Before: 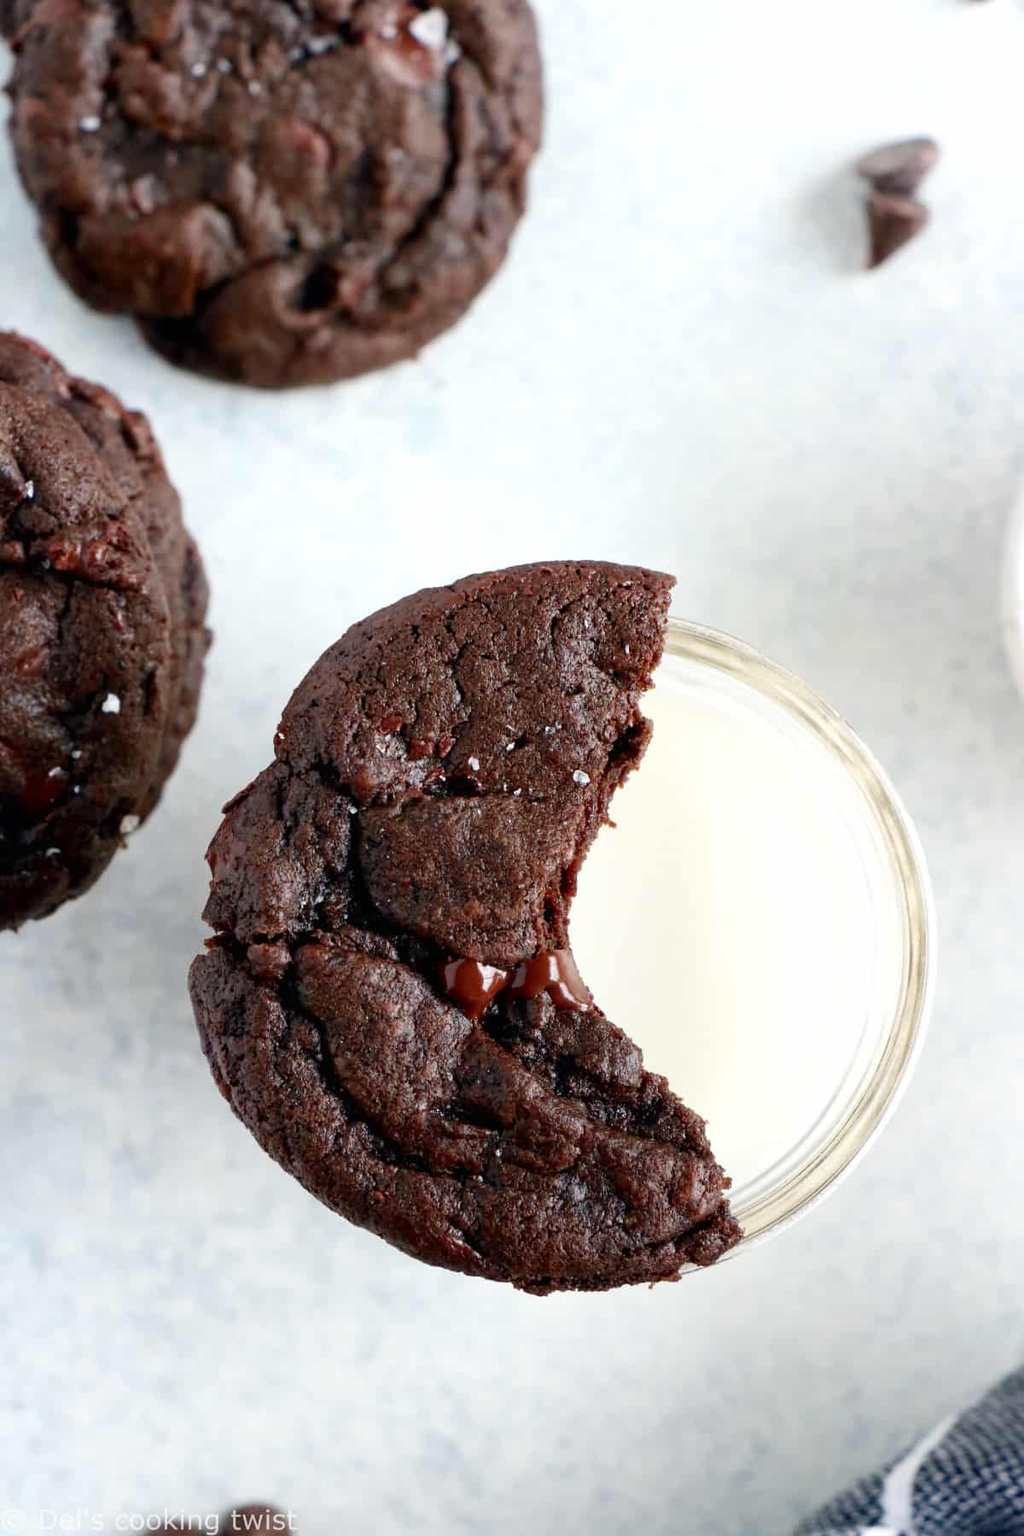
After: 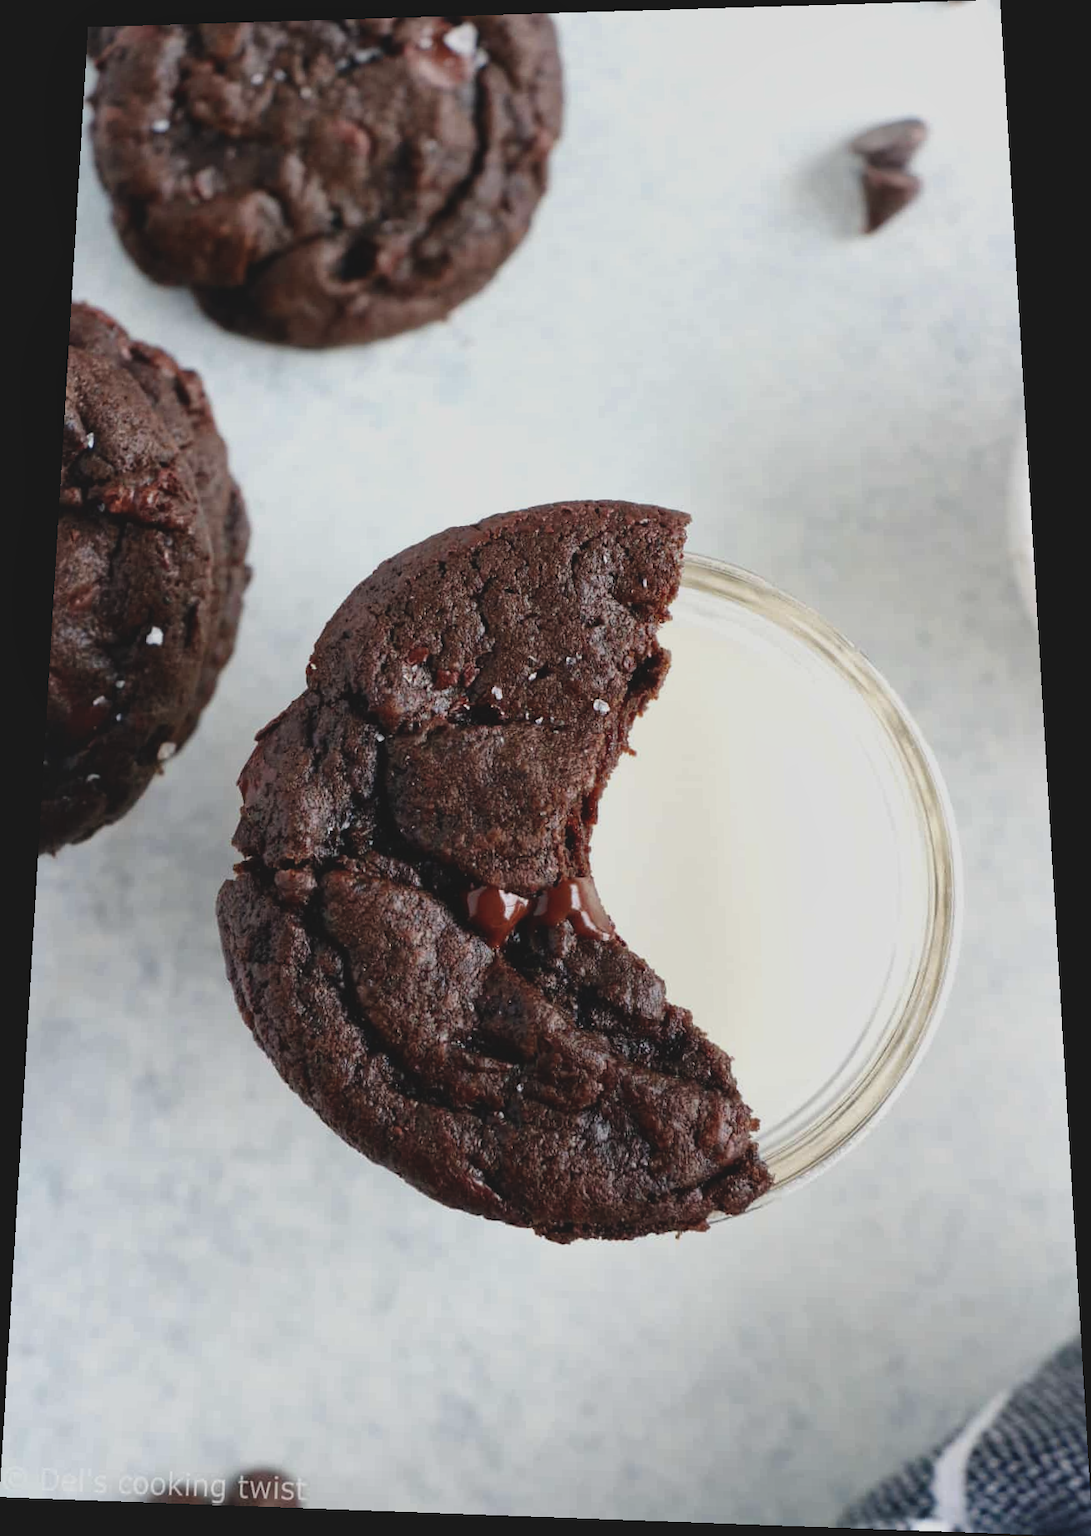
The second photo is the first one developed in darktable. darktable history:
rotate and perspective: rotation 0.128°, lens shift (vertical) -0.181, lens shift (horizontal) -0.044, shear 0.001, automatic cropping off
exposure: black level correction -0.015, exposure -0.5 EV, compensate highlight preservation false
local contrast: mode bilateral grid, contrast 20, coarseness 50, detail 120%, midtone range 0.2
